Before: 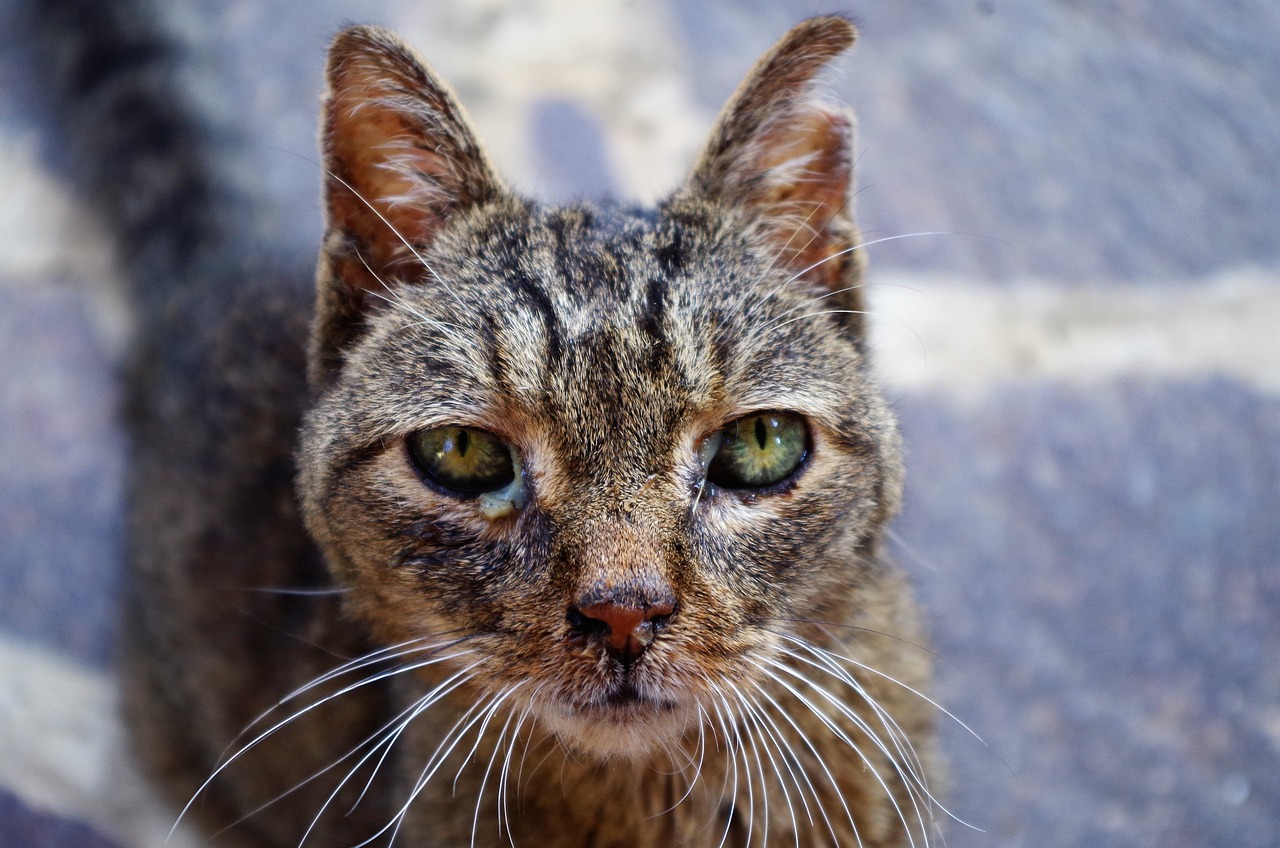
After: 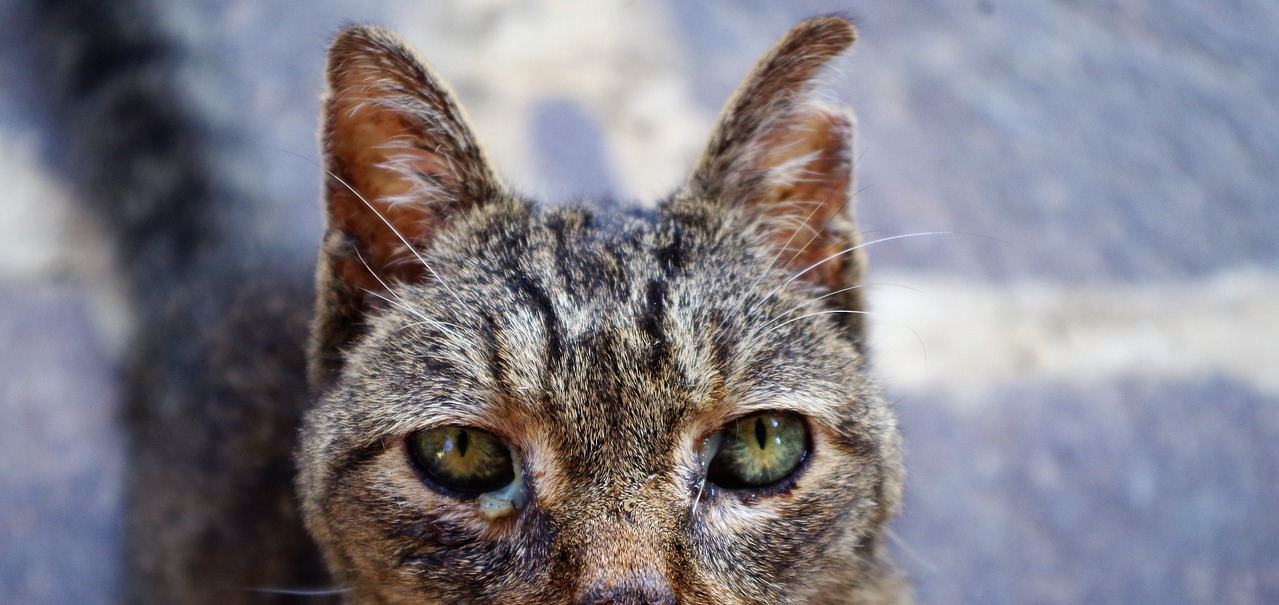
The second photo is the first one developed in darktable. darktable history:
crop: right 0%, bottom 28.586%
